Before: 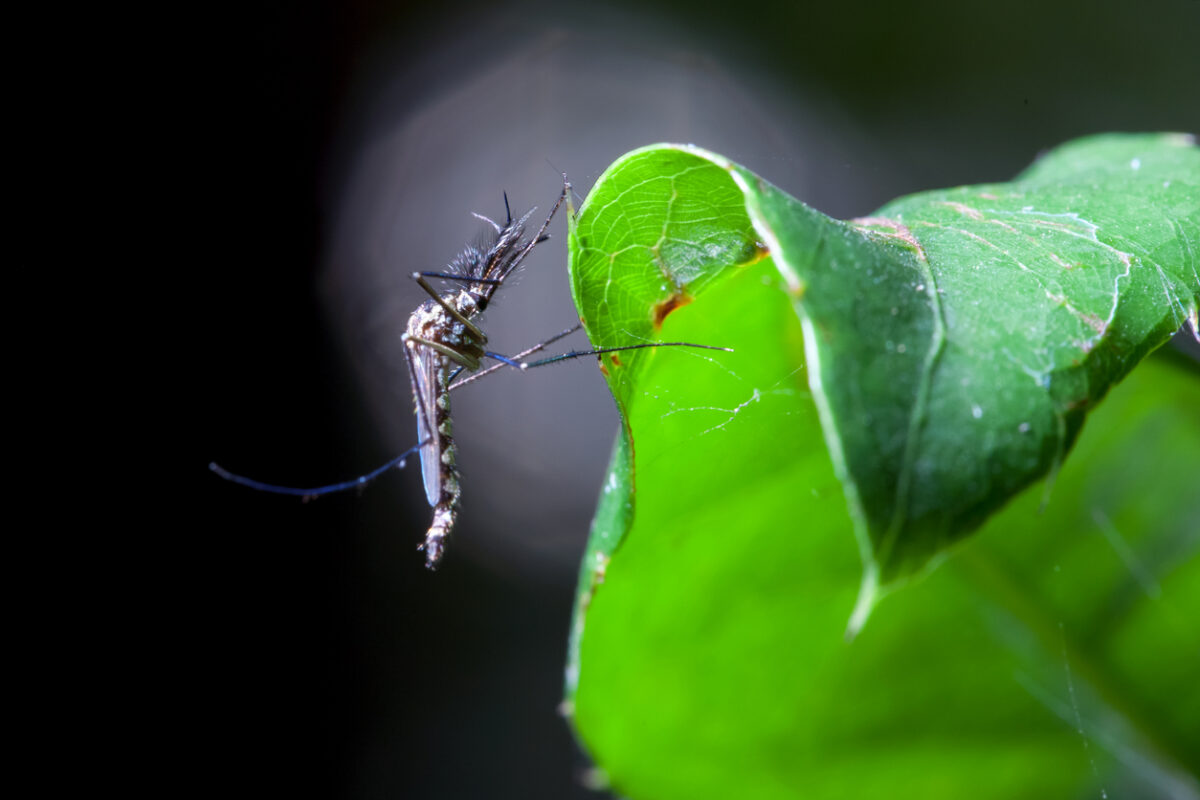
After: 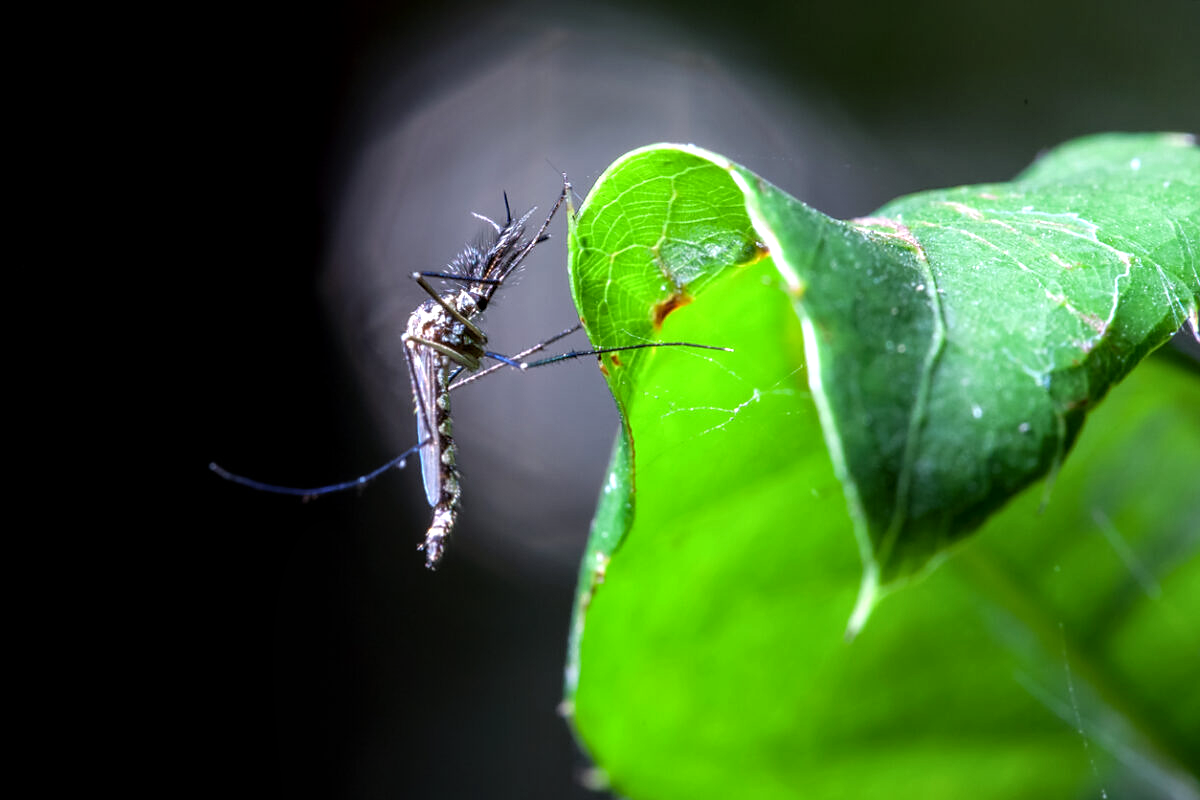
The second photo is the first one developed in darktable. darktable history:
tone equalizer: -8 EV -0.409 EV, -7 EV -0.422 EV, -6 EV -0.315 EV, -5 EV -0.245 EV, -3 EV 0.254 EV, -2 EV 0.311 EV, -1 EV 0.402 EV, +0 EV 0.406 EV
local contrast: on, module defaults
sharpen: radius 1.606, amount 0.37, threshold 1.709
